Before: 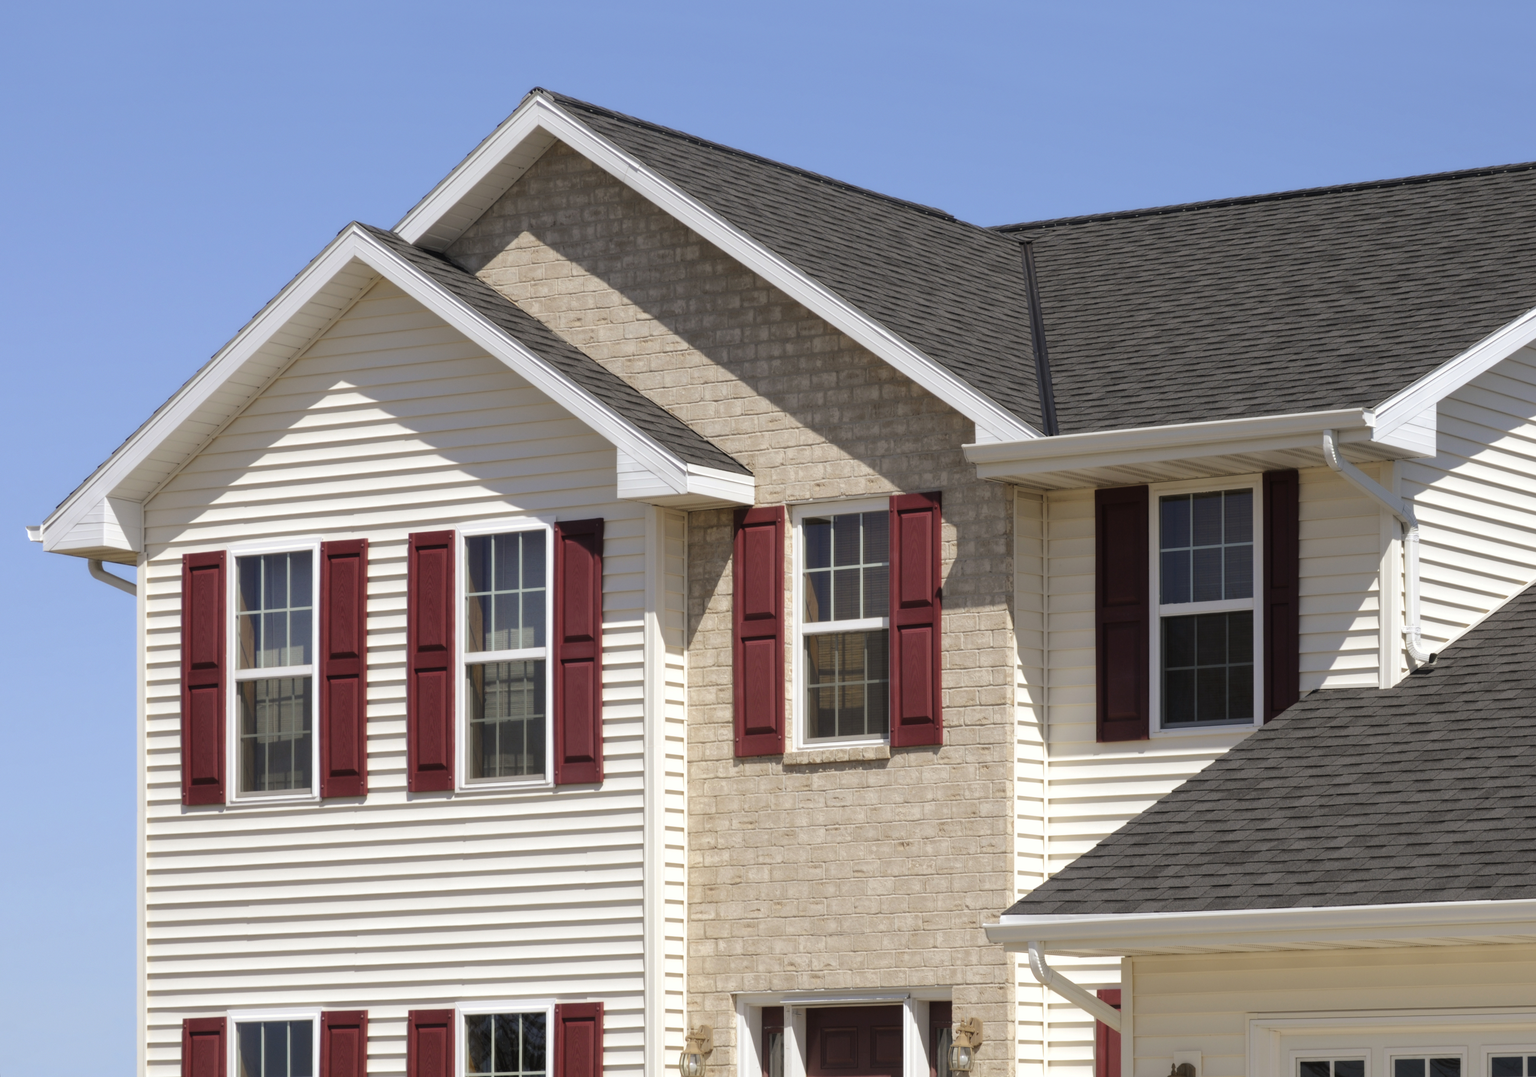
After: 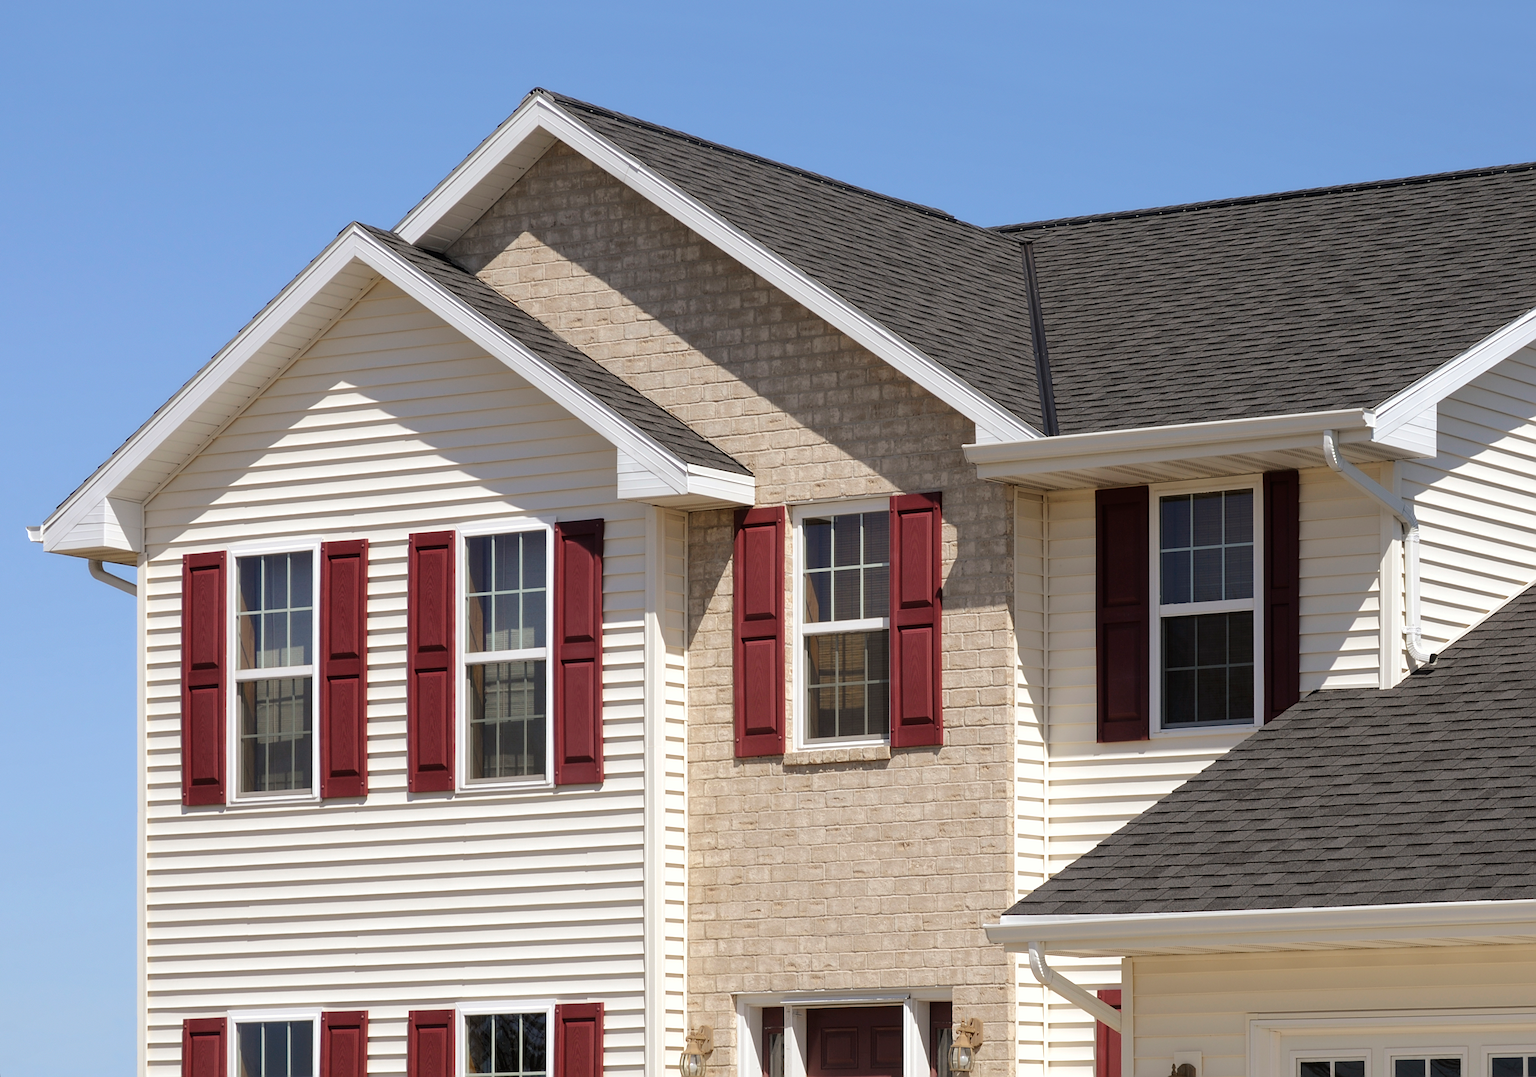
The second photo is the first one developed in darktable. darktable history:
sharpen: radius 2.533, amount 0.617
